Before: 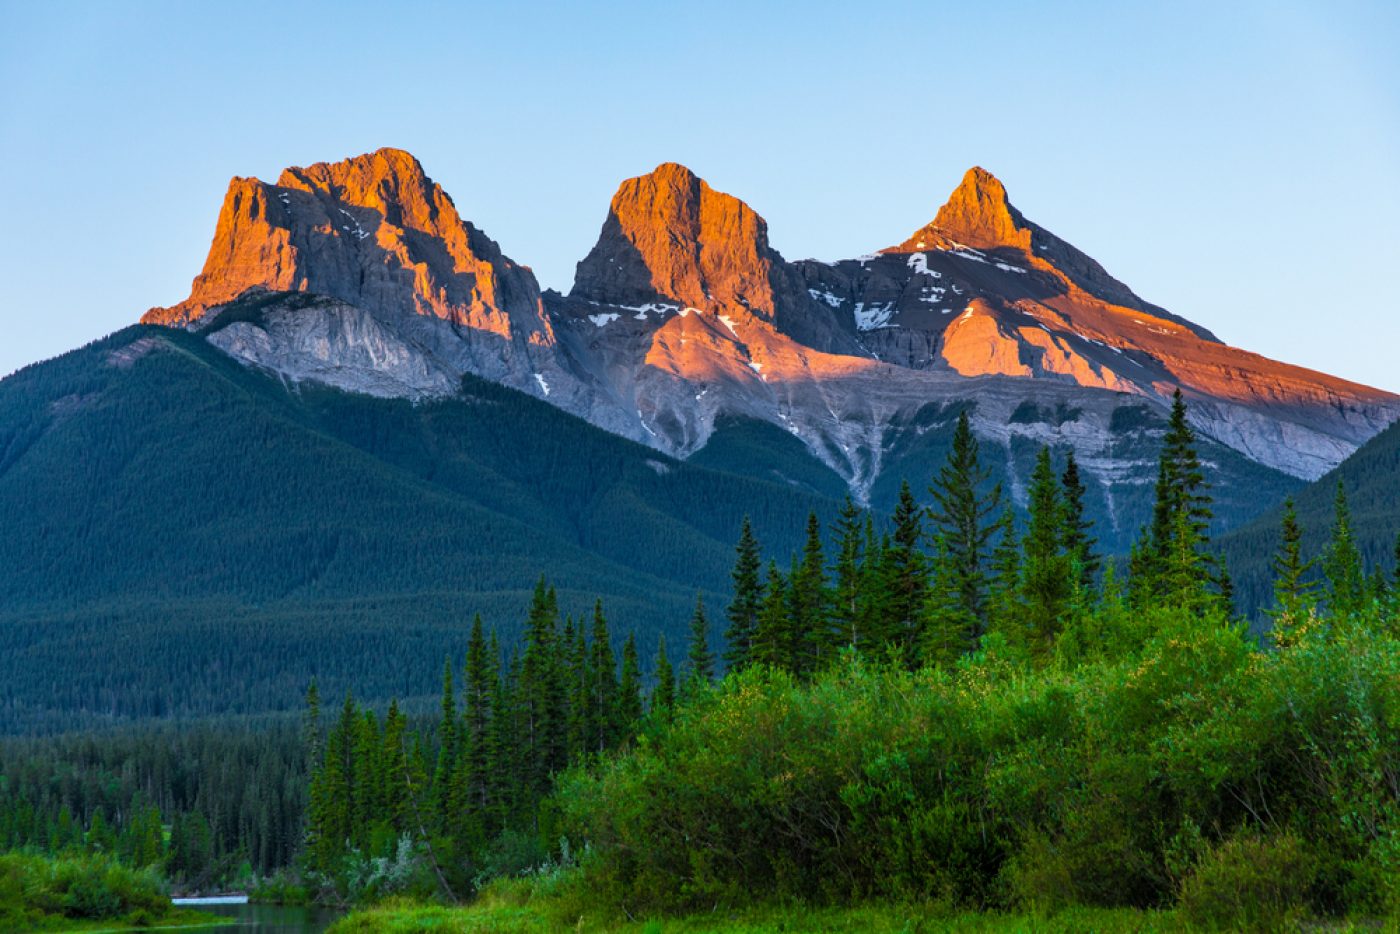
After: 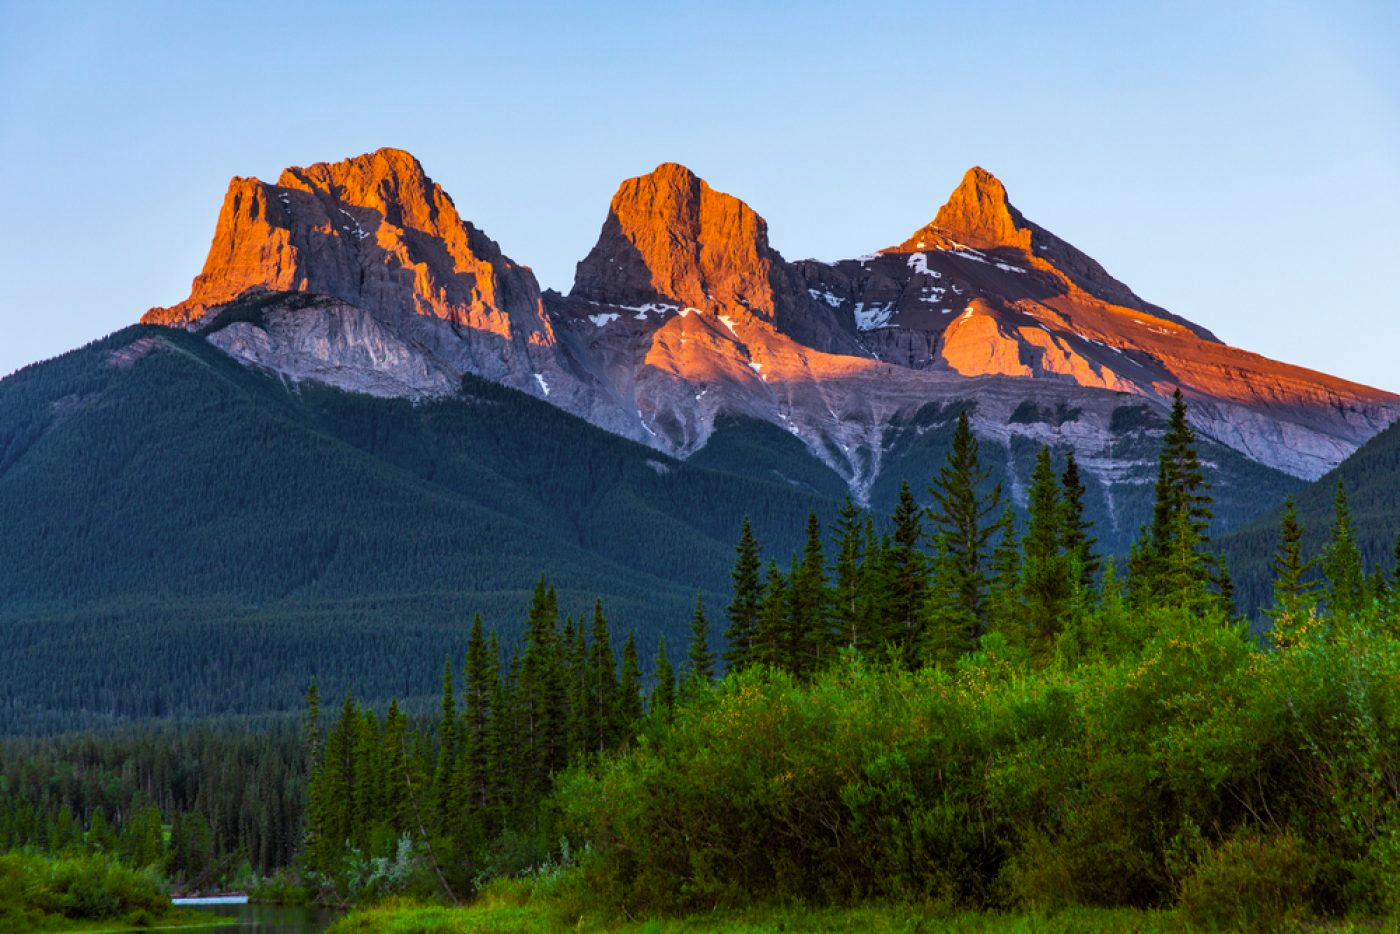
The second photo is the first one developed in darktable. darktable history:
velvia: on, module defaults
rgb levels: mode RGB, independent channels, levels [[0, 0.5, 1], [0, 0.521, 1], [0, 0.536, 1]]
